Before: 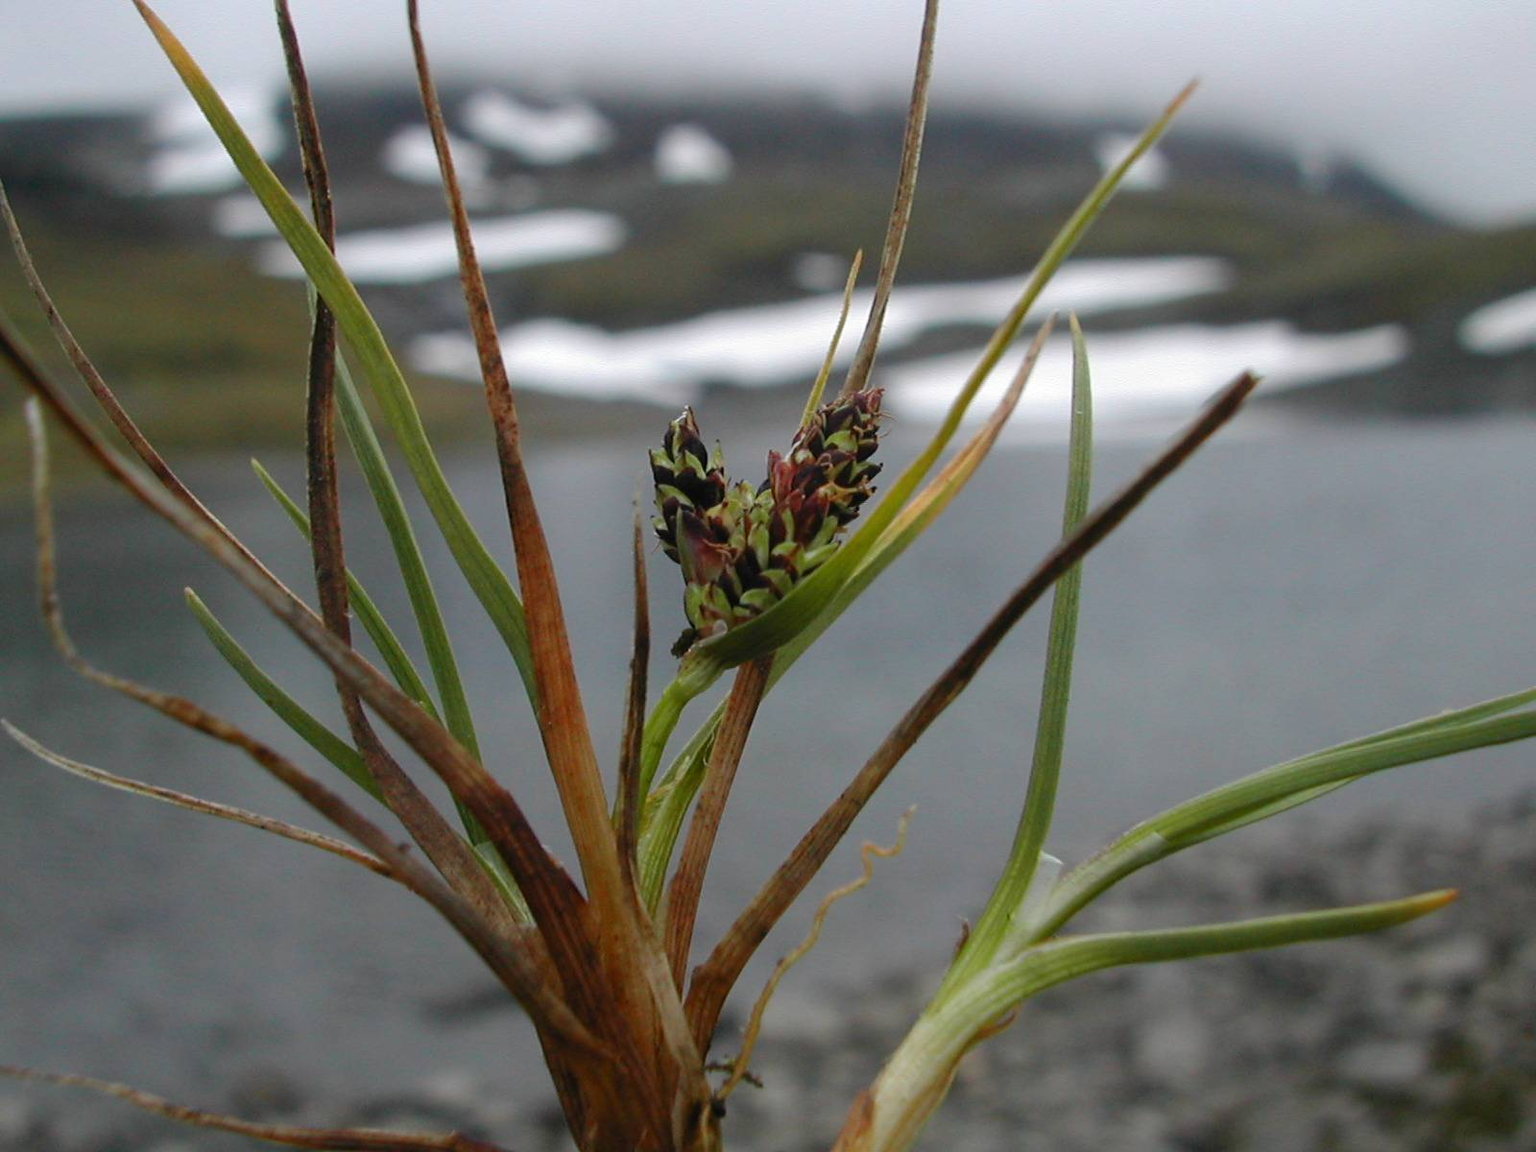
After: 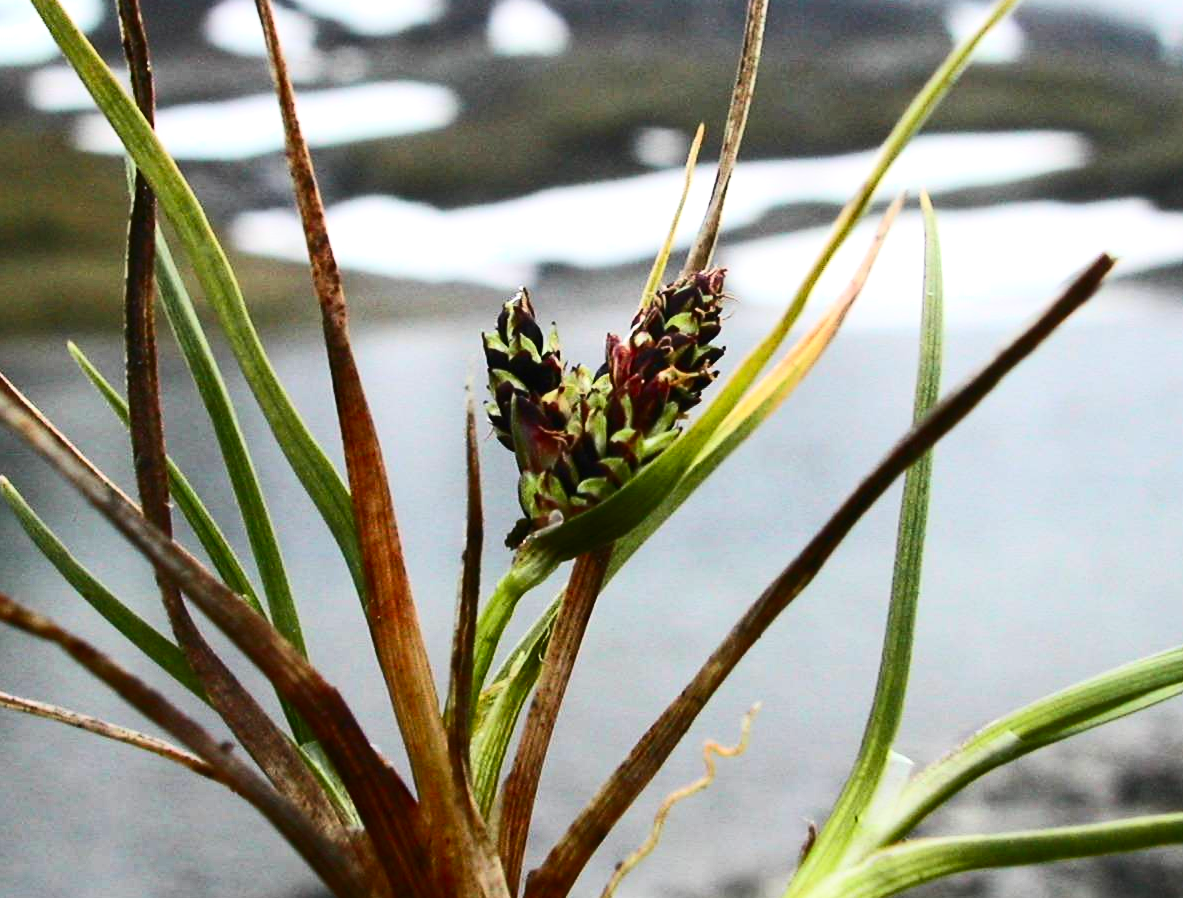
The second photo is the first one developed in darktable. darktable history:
crop and rotate: left 12.182%, top 11.38%, right 13.876%, bottom 13.713%
tone equalizer: -8 EV -0.427 EV, -7 EV -0.403 EV, -6 EV -0.325 EV, -5 EV -0.252 EV, -3 EV 0.196 EV, -2 EV 0.308 EV, -1 EV 0.38 EV, +0 EV 0.398 EV, edges refinement/feathering 500, mask exposure compensation -1.57 EV, preserve details no
exposure: black level correction 0, exposure 0.499 EV, compensate exposure bias true, compensate highlight preservation false
contrast brightness saturation: contrast 0.408, brightness 0.102, saturation 0.213
